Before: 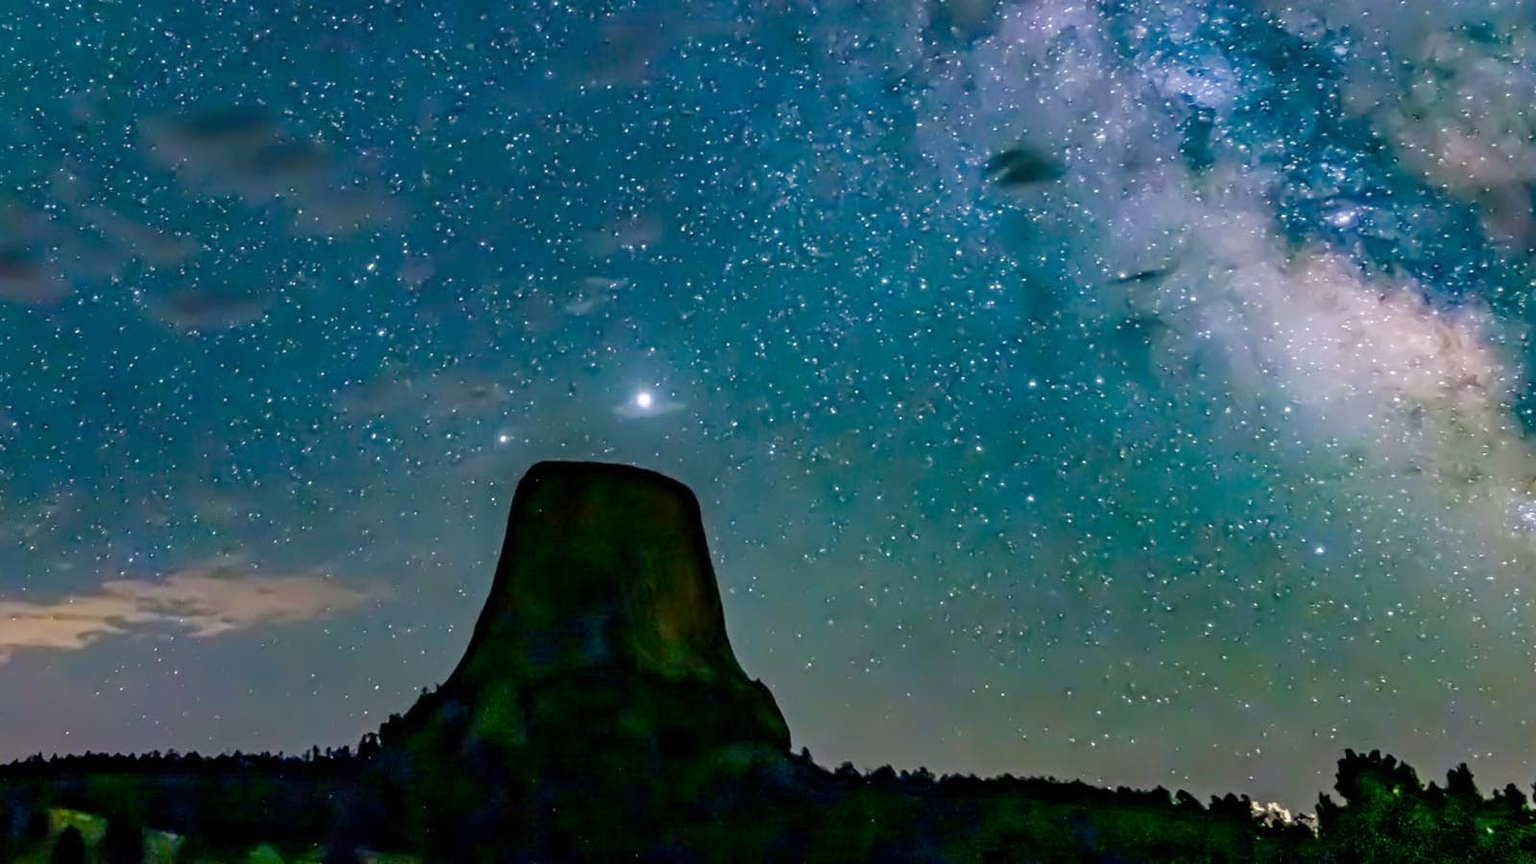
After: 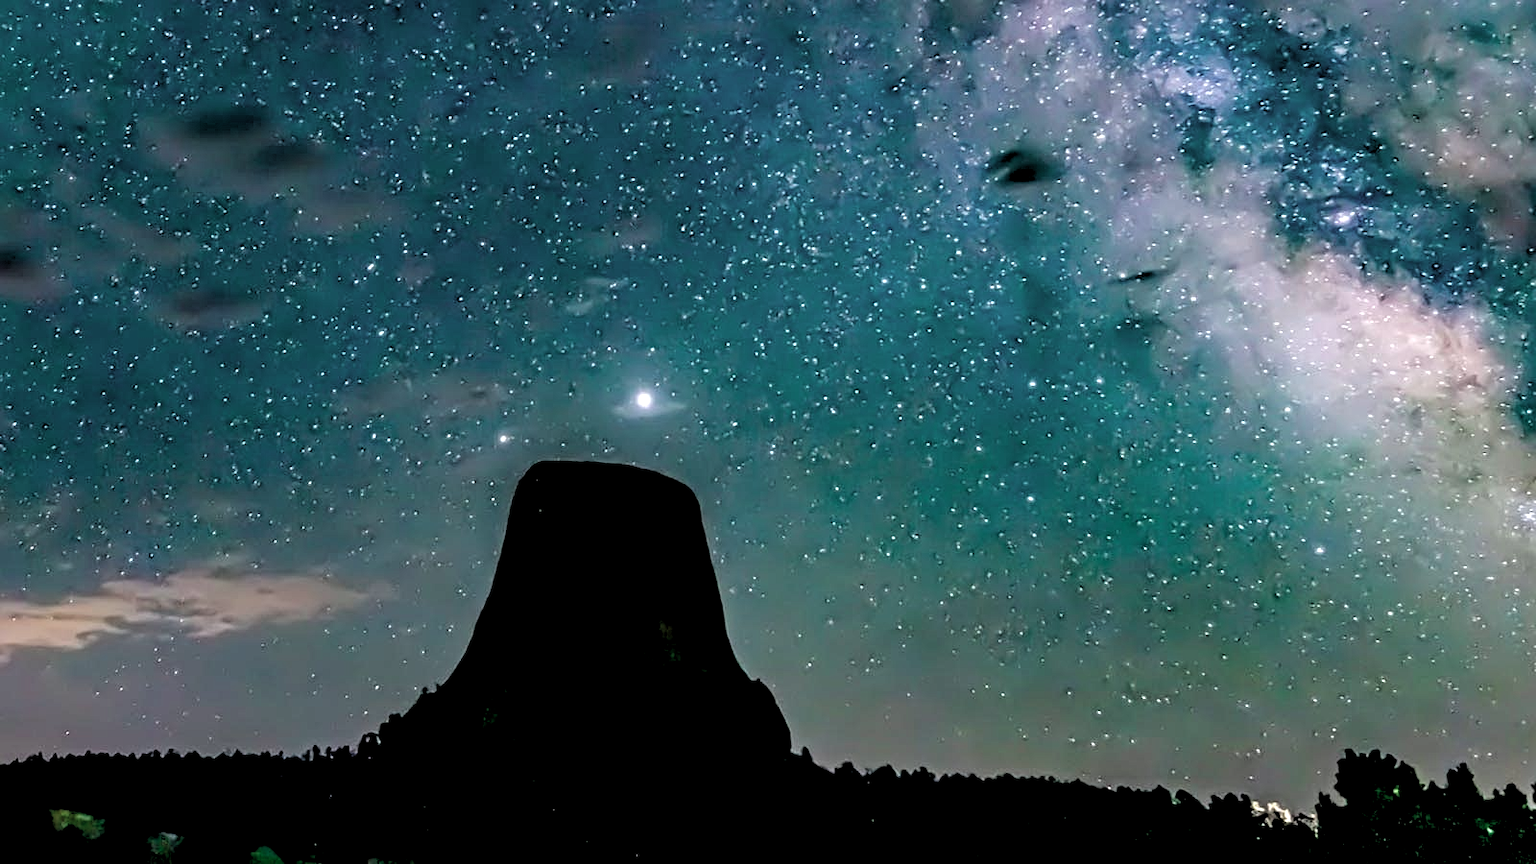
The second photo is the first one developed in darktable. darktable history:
sharpen: radius 1.272, amount 0.305, threshold 0
color contrast: blue-yellow contrast 0.7
exposure: exposure 0.3 EV, compensate highlight preservation false
rgb levels: levels [[0.034, 0.472, 0.904], [0, 0.5, 1], [0, 0.5, 1]]
